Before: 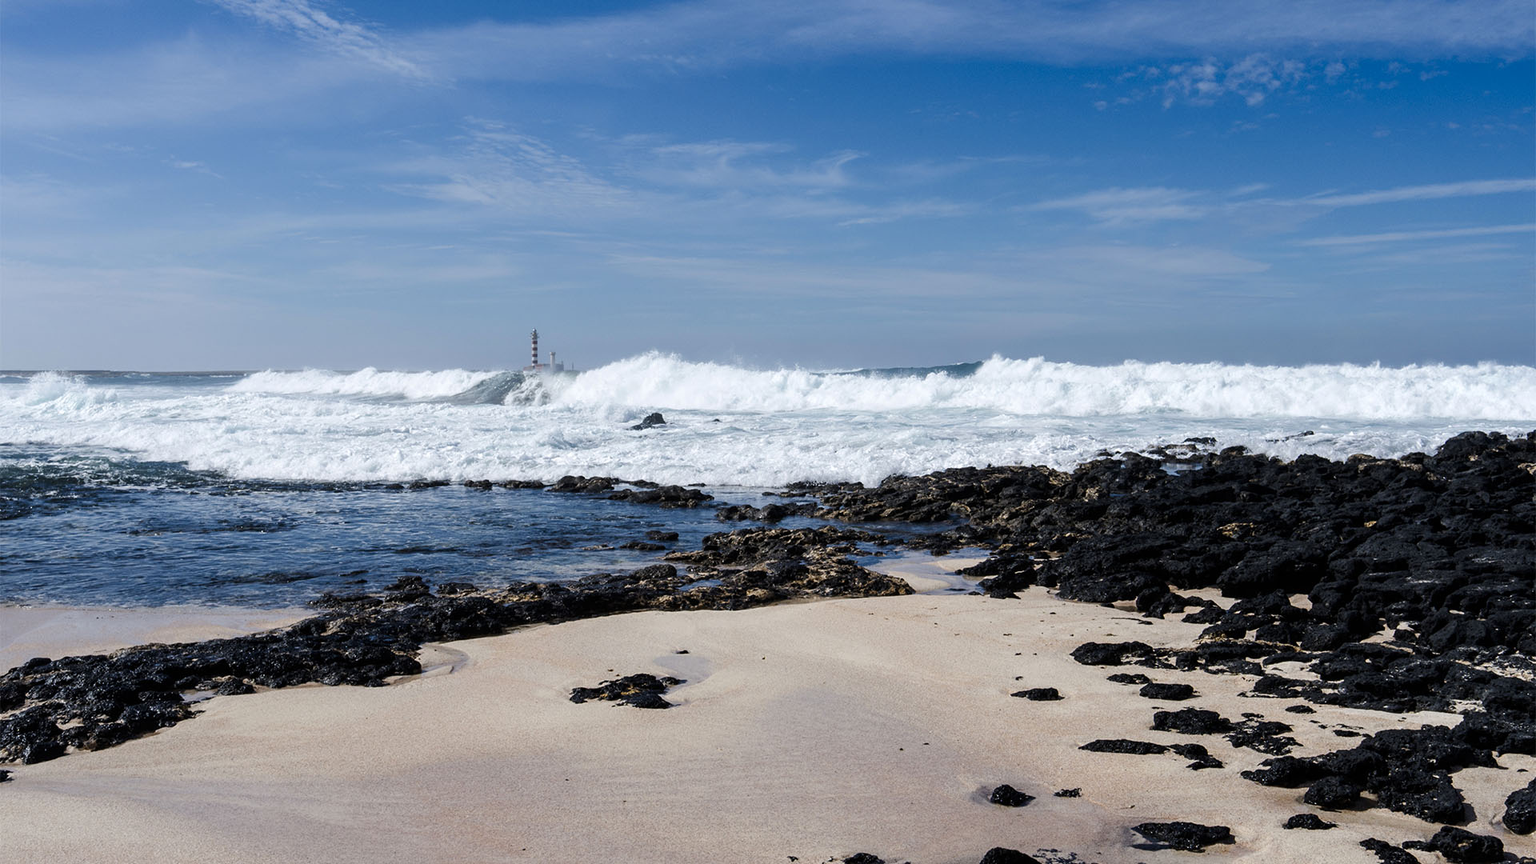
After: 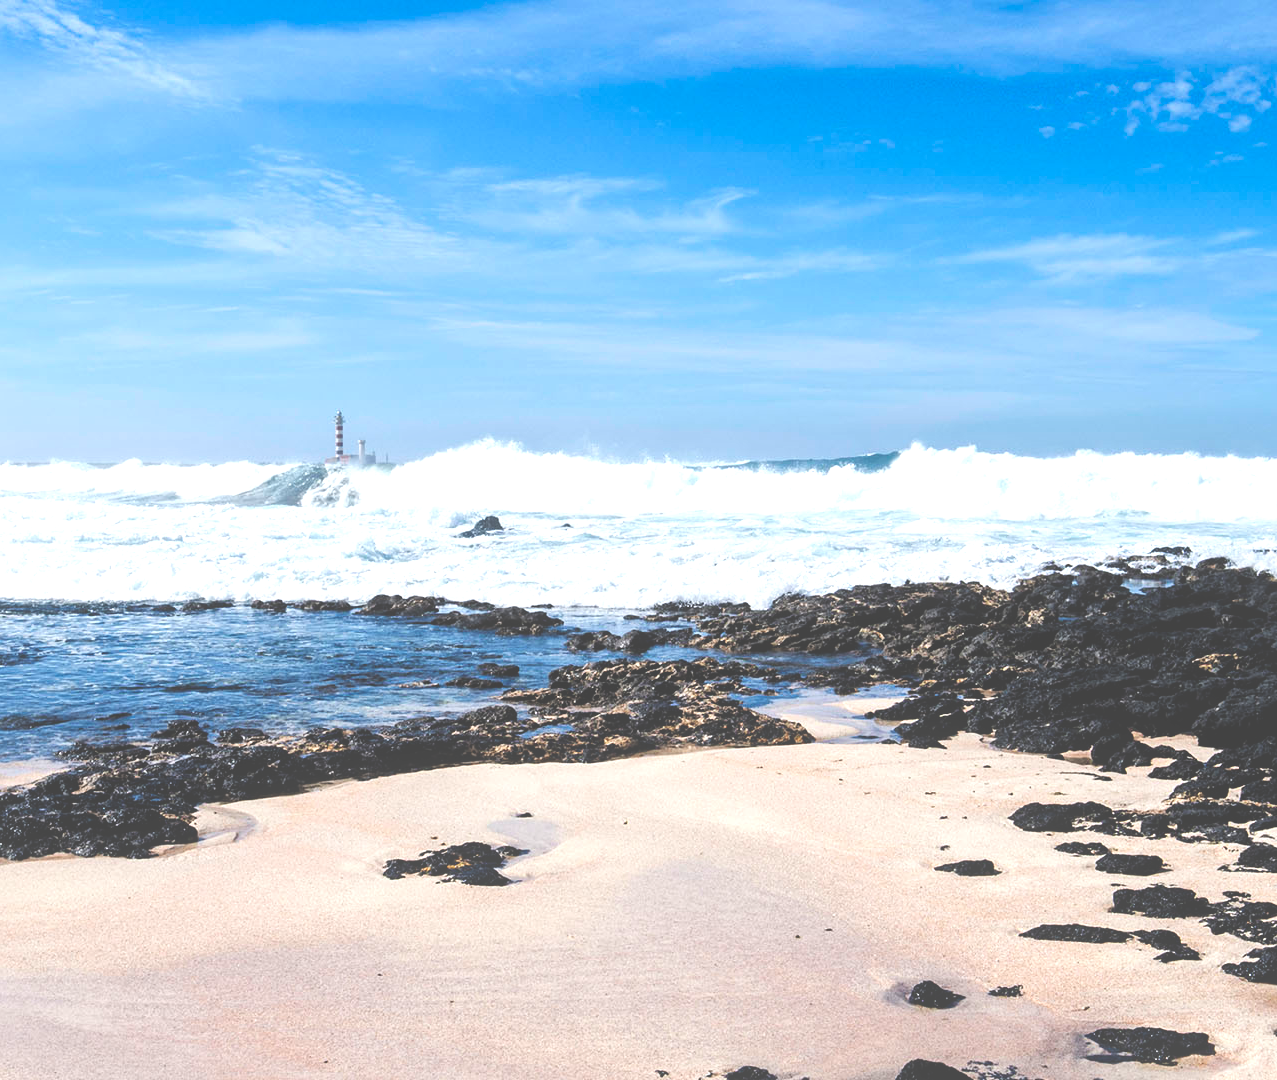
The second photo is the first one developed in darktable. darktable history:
exposure: black level correction -0.031, compensate highlight preservation false
crop: left 17.14%, right 16.307%
local contrast: mode bilateral grid, contrast 29, coarseness 25, midtone range 0.2
levels: levels [0, 0.445, 1]
tone equalizer: -8 EV -0.737 EV, -7 EV -0.71 EV, -6 EV -0.572 EV, -5 EV -0.419 EV, -3 EV 0.372 EV, -2 EV 0.6 EV, -1 EV 0.691 EV, +0 EV 0.744 EV
